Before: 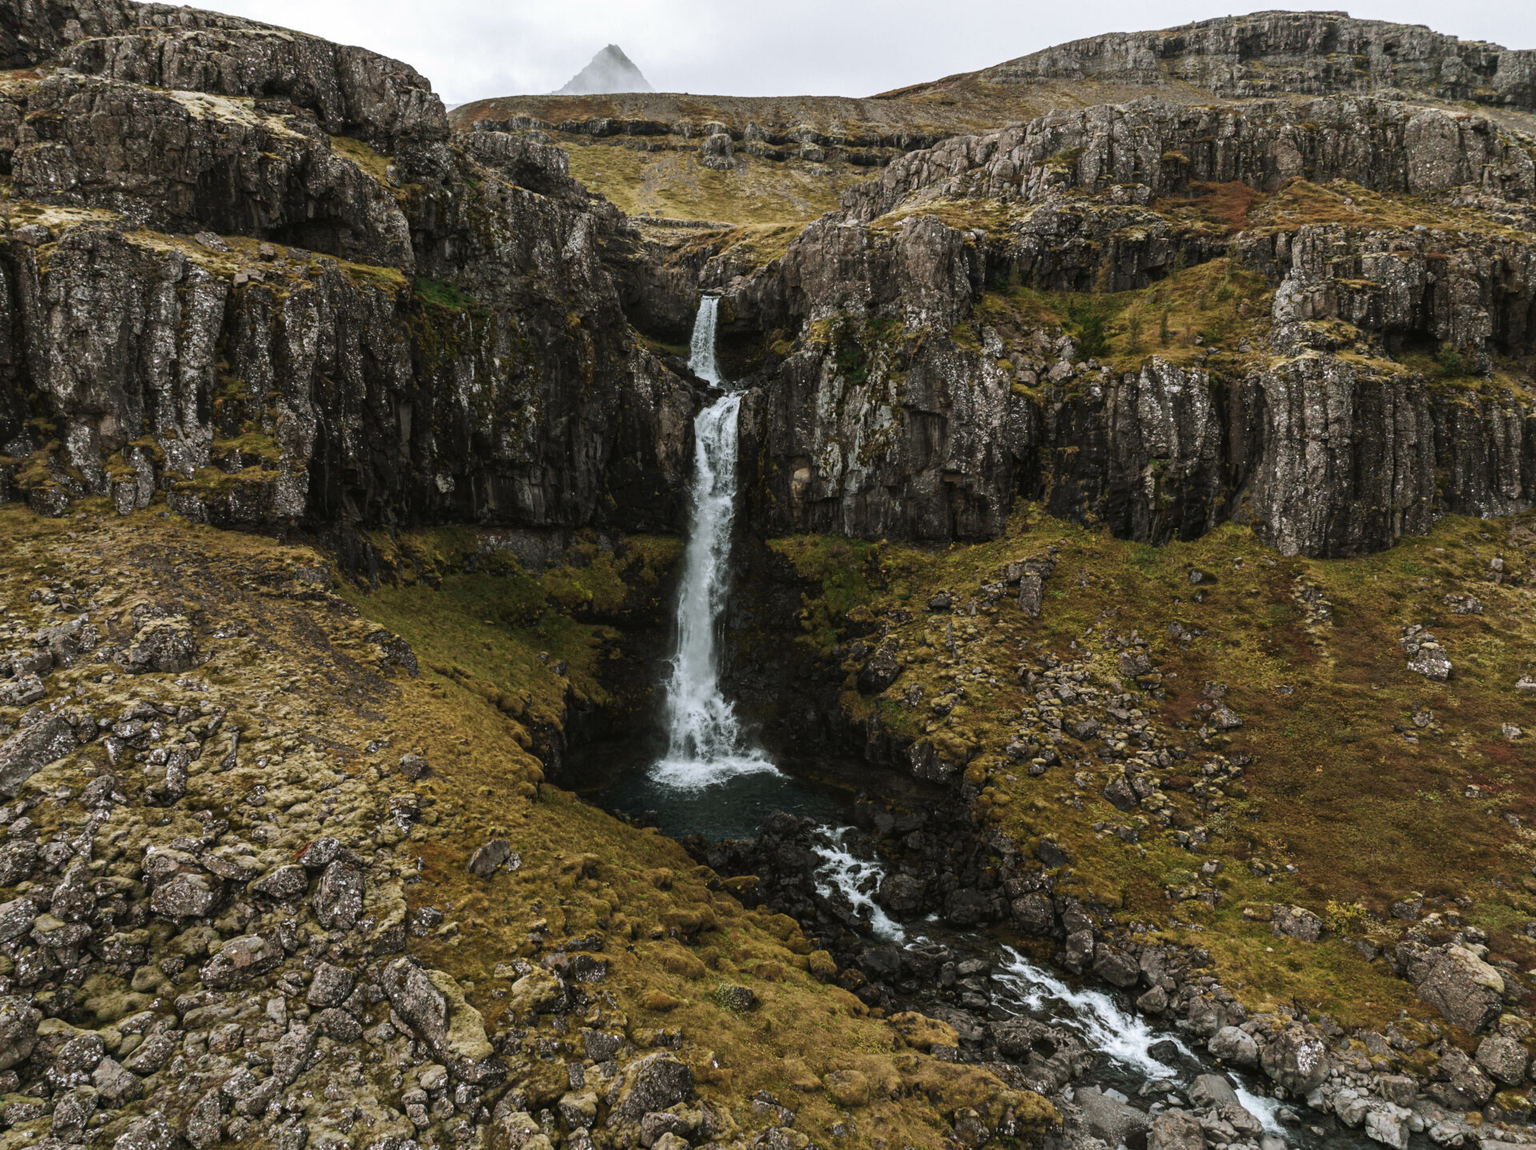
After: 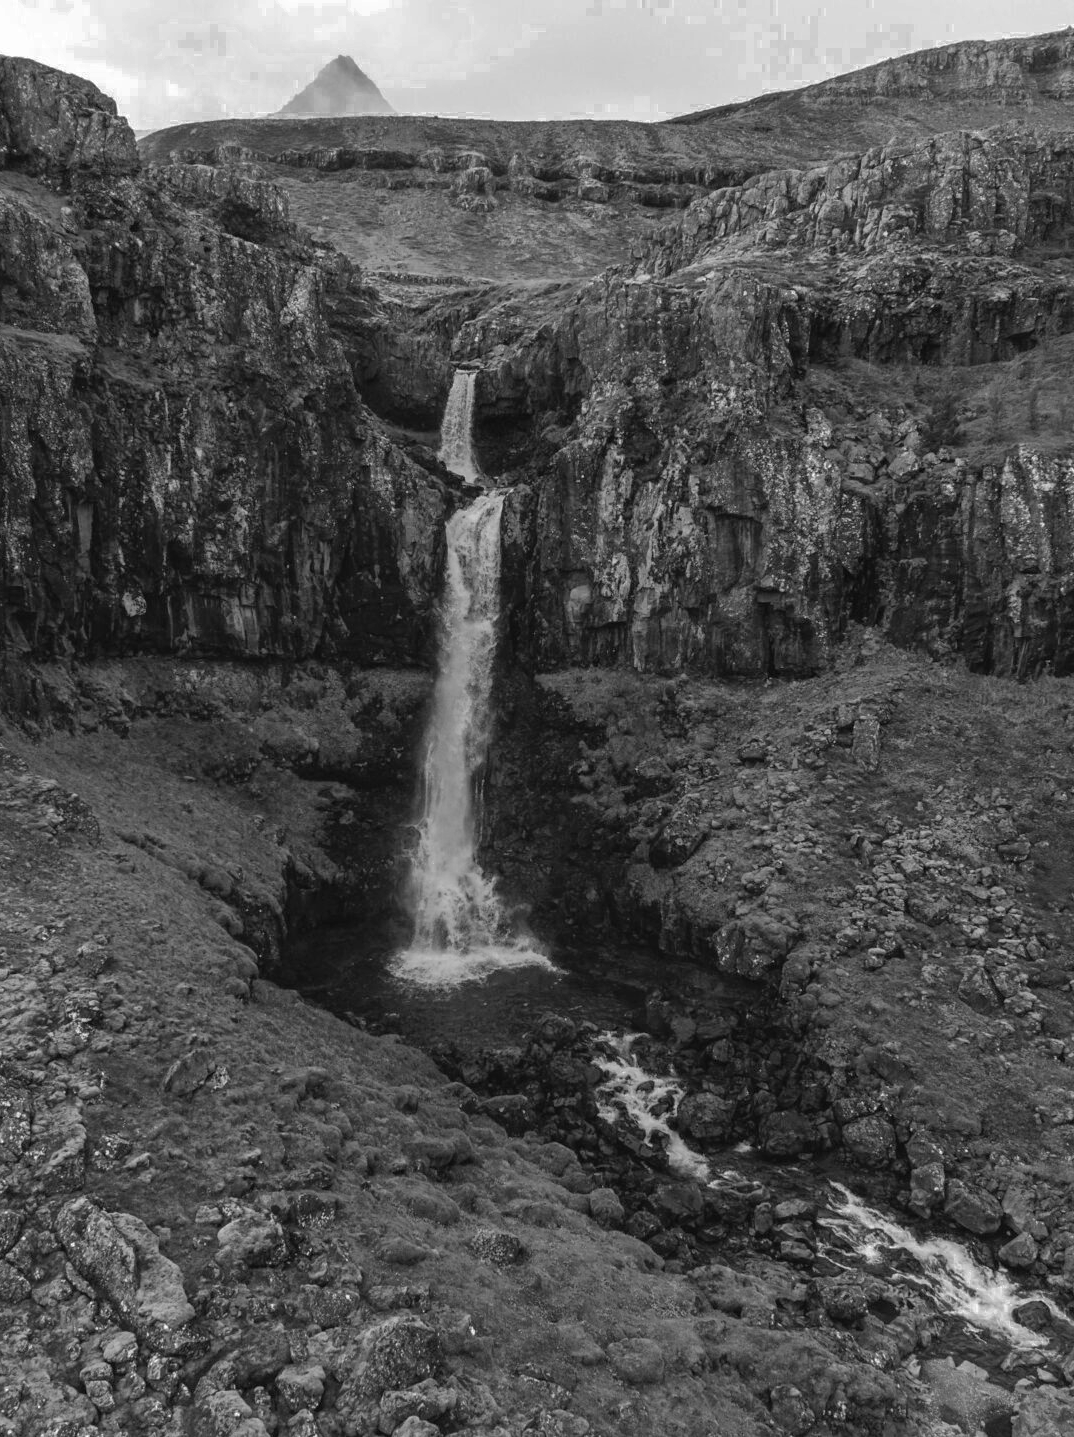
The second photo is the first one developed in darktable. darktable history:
color zones: curves: ch0 [(0.002, 0.589) (0.107, 0.484) (0.146, 0.249) (0.217, 0.352) (0.309, 0.525) (0.39, 0.404) (0.455, 0.169) (0.597, 0.055) (0.724, 0.212) (0.775, 0.691) (0.869, 0.571) (1, 0.587)]; ch1 [(0, 0) (0.143, 0) (0.286, 0) (0.429, 0) (0.571, 0) (0.714, 0) (0.857, 0)]
crop: left 21.98%, right 22.065%, bottom 0.008%
shadows and highlights: on, module defaults
